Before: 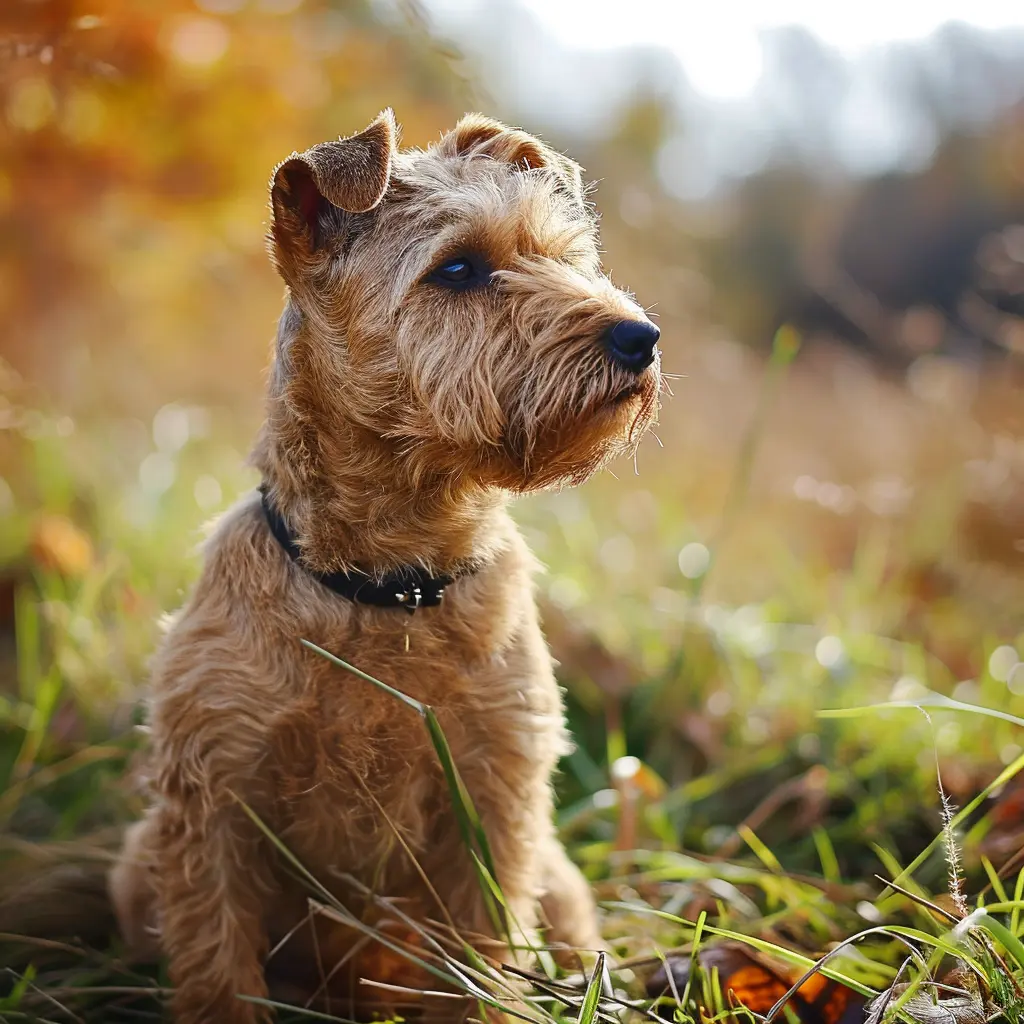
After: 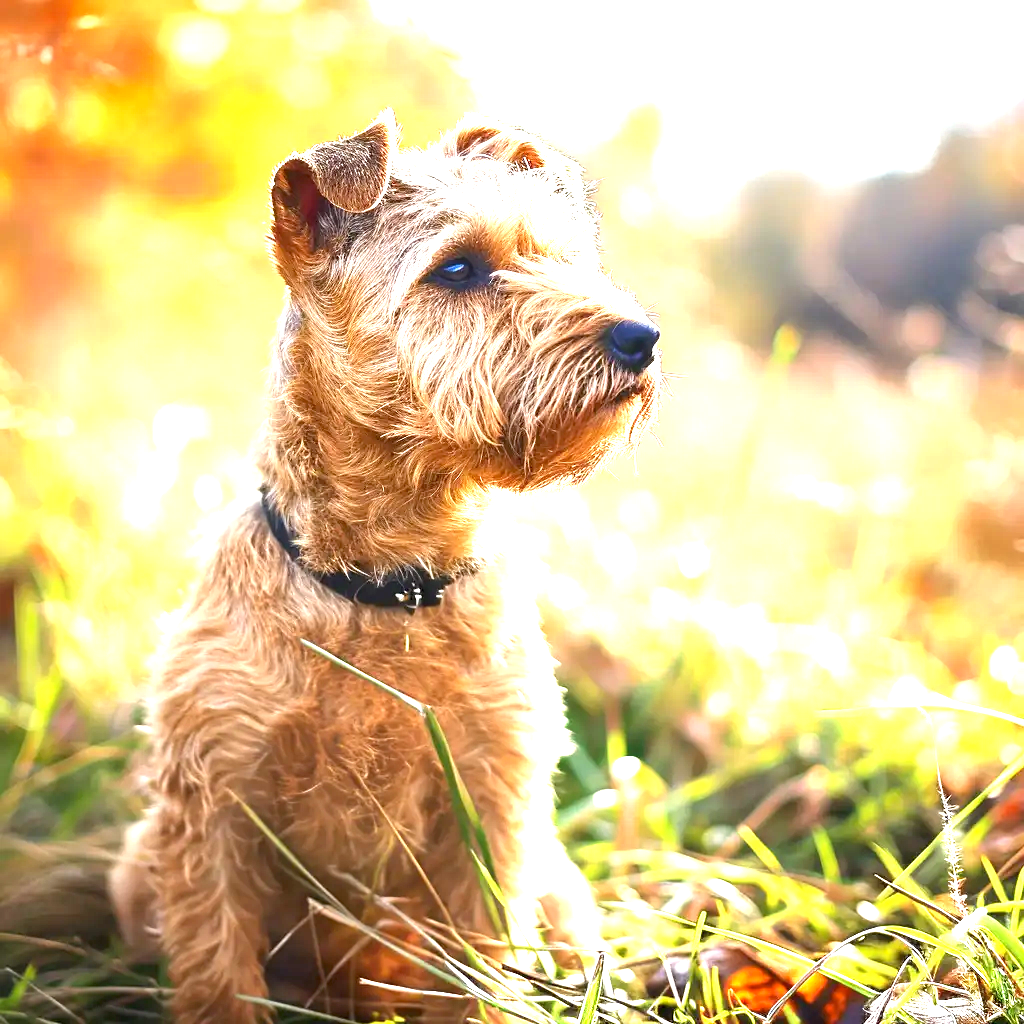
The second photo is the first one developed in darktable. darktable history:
exposure: black level correction 0.001, exposure 1.995 EV, compensate highlight preservation false
